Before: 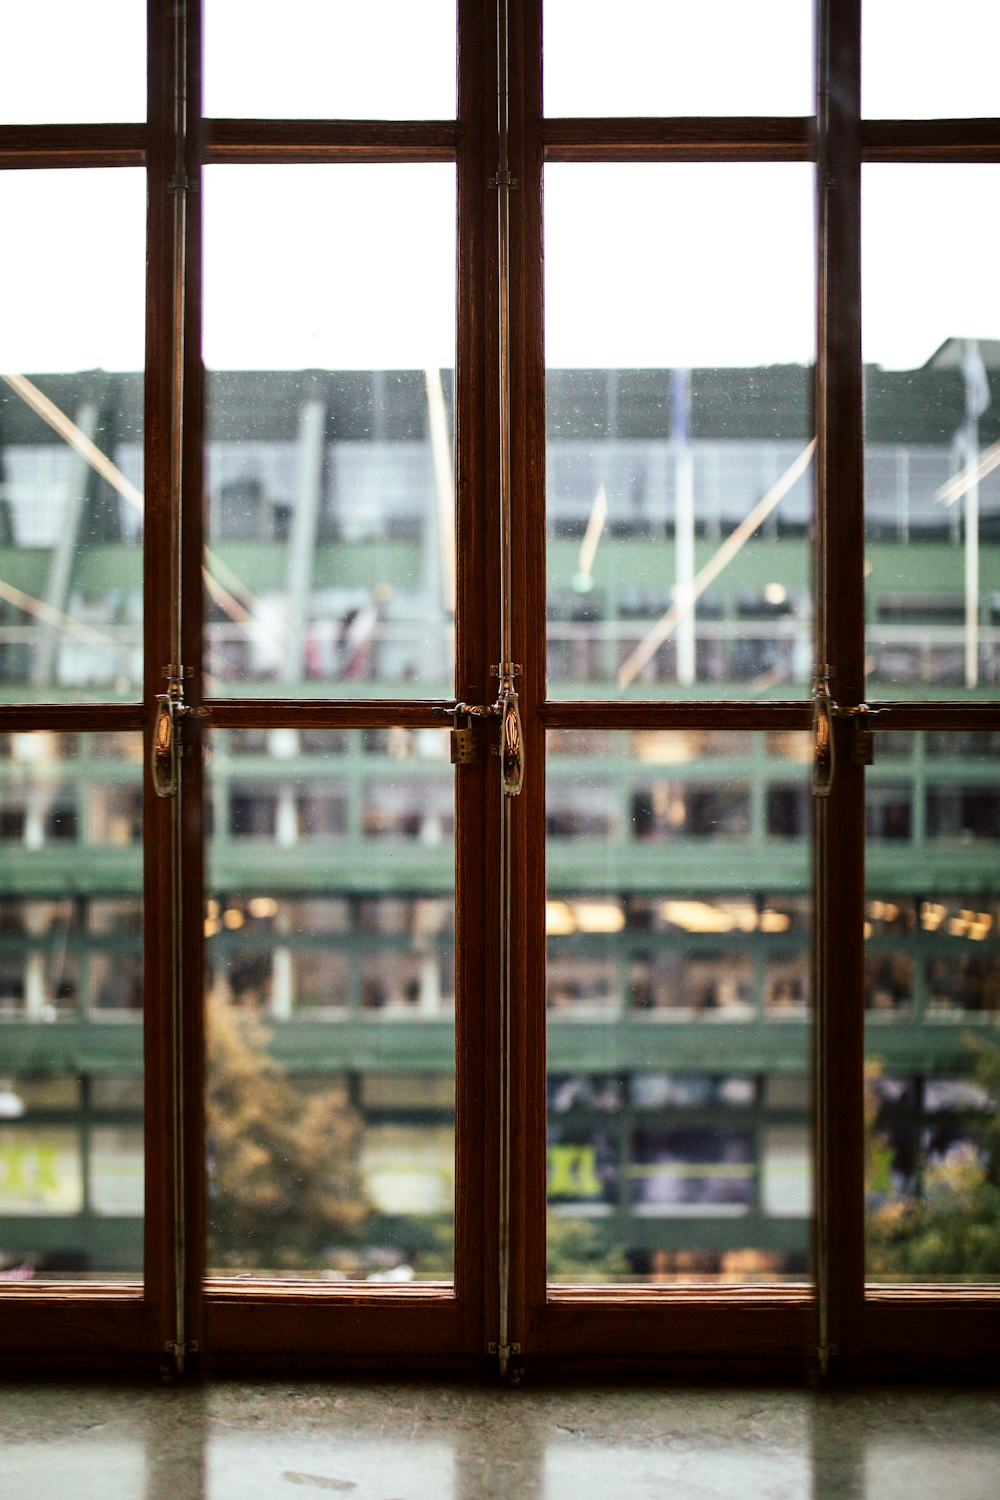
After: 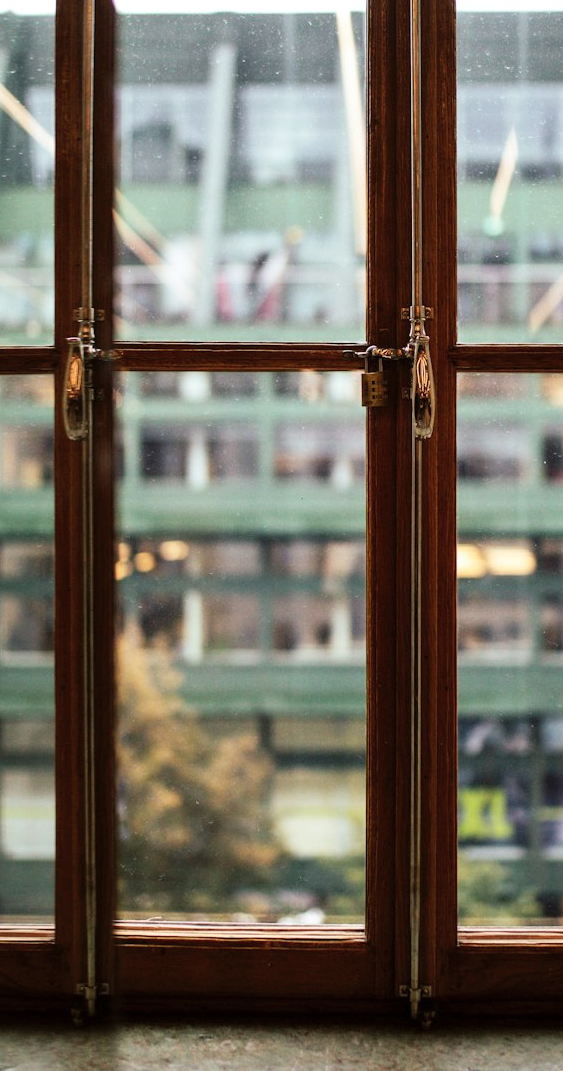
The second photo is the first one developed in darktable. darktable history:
crop: left 8.966%, top 23.852%, right 34.699%, bottom 4.703%
contrast brightness saturation: contrast 0.05, brightness 0.06, saturation 0.01
